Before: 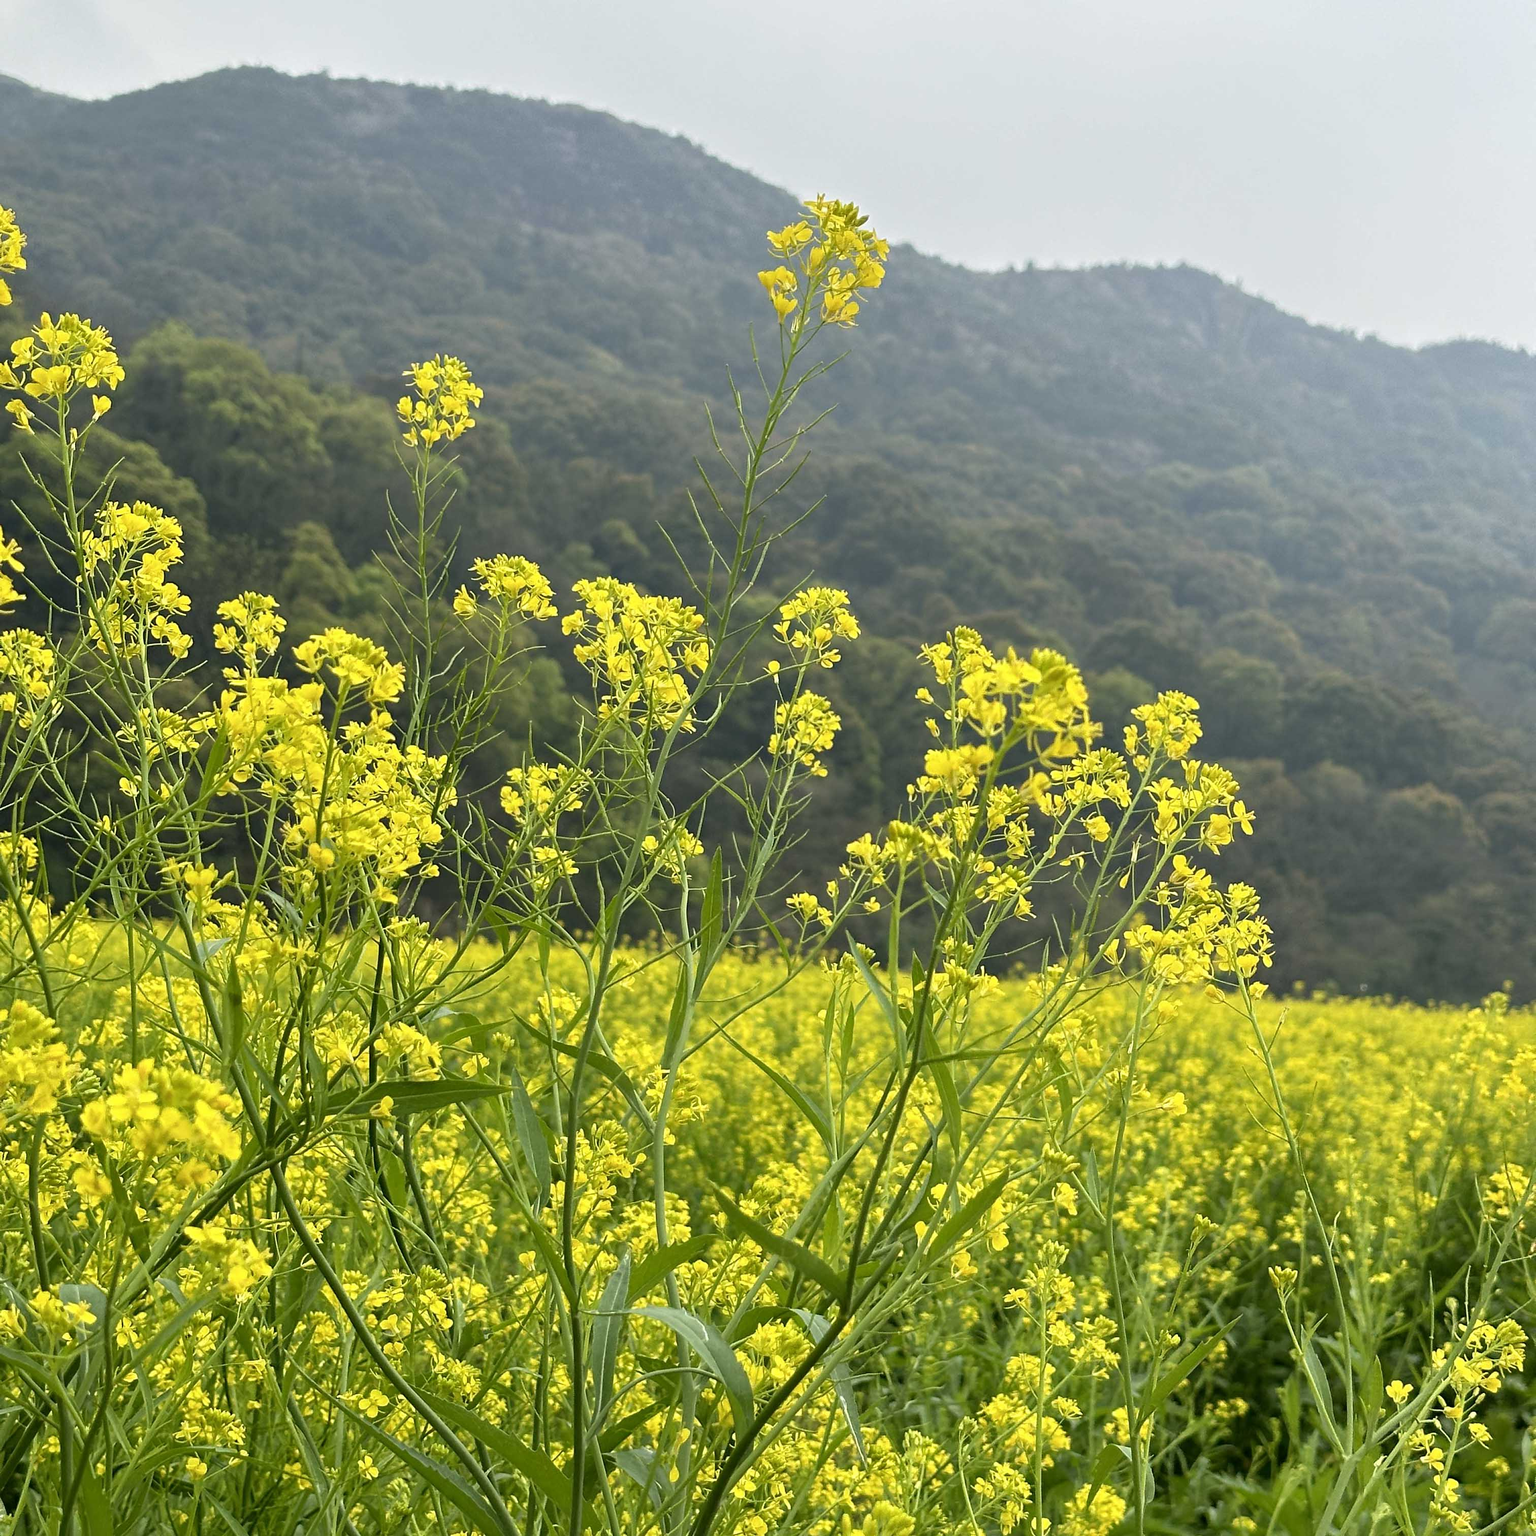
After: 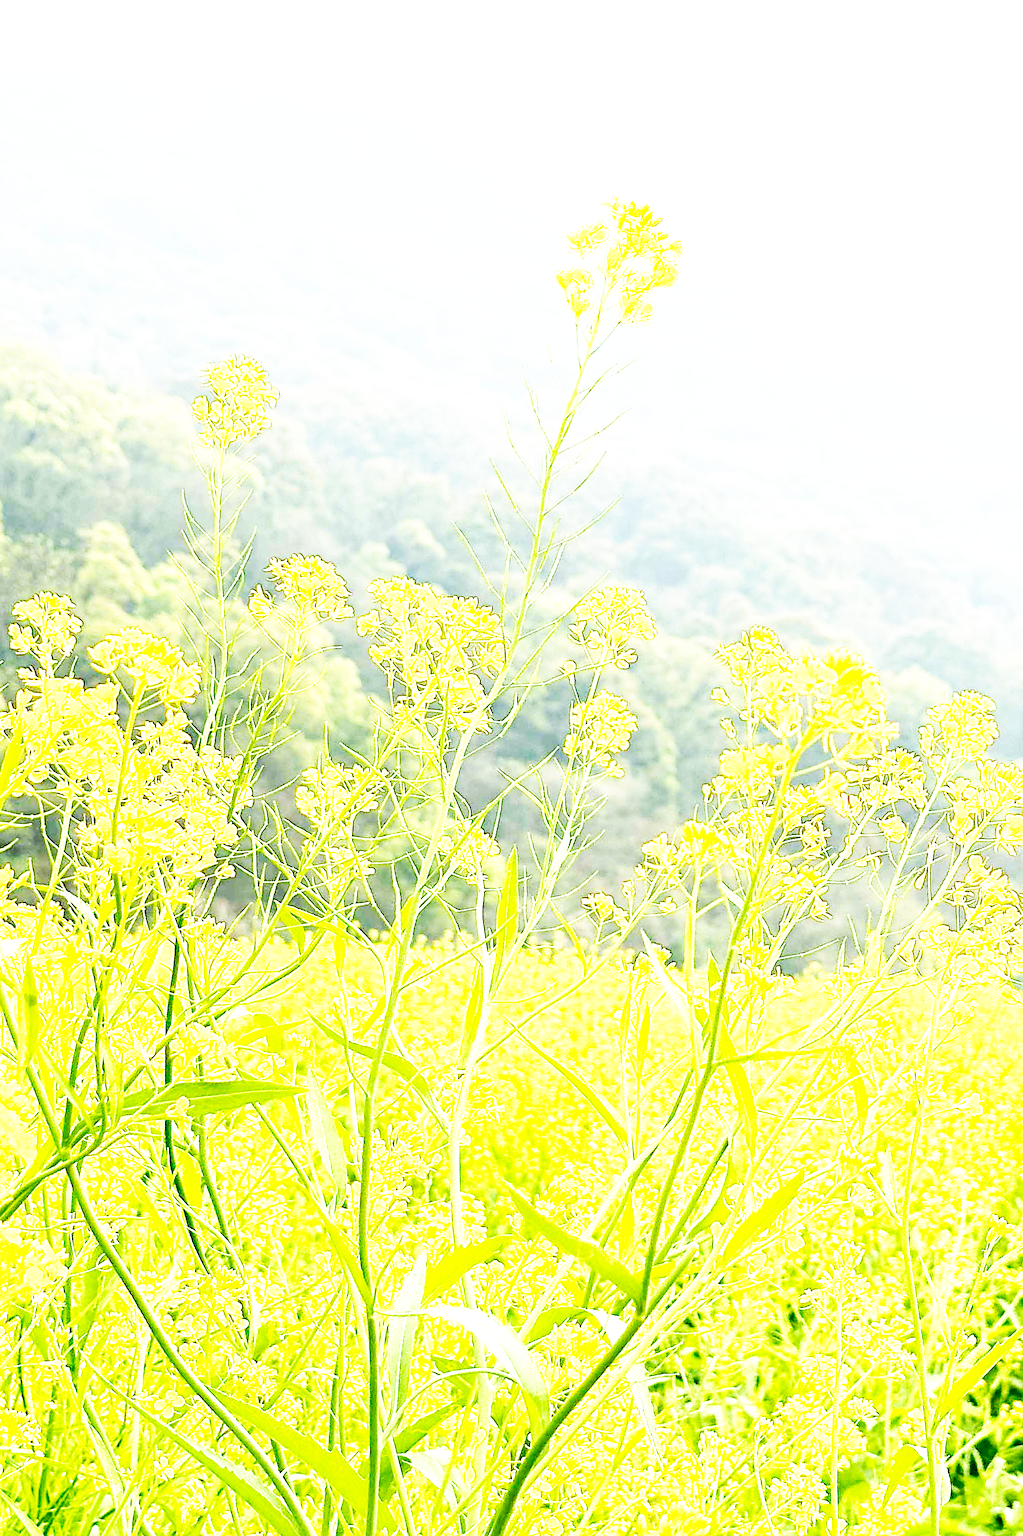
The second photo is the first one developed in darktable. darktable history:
crop and rotate: left 13.342%, right 19.991%
sharpen: on, module defaults
white balance: emerald 1
base curve: curves: ch0 [(0, 0) (0.007, 0.004) (0.027, 0.03) (0.046, 0.07) (0.207, 0.54) (0.442, 0.872) (0.673, 0.972) (1, 1)], preserve colors none
exposure: black level correction 0, exposure 2.088 EV, compensate exposure bias true, compensate highlight preservation false
